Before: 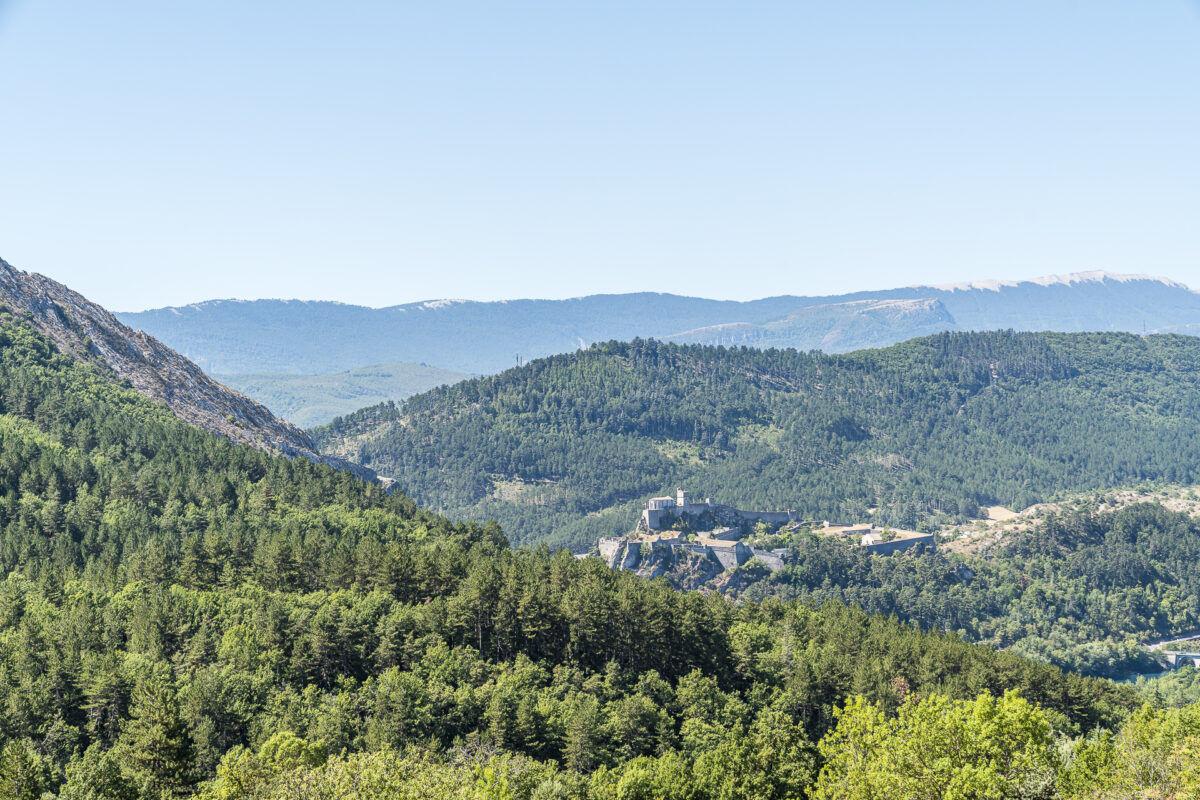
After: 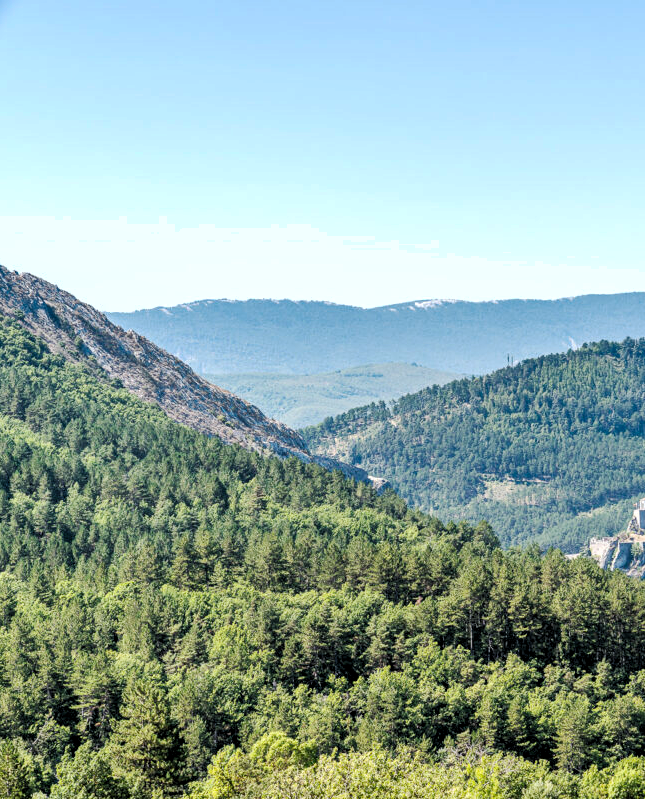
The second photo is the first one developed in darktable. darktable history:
base curve: curves: ch0 [(0, 0) (0.262, 0.32) (0.722, 0.705) (1, 1)], preserve colors none
crop: left 0.829%, right 45.375%, bottom 0.09%
shadows and highlights: white point adjustment 0.051, soften with gaussian
levels: levels [0.062, 0.494, 0.925]
